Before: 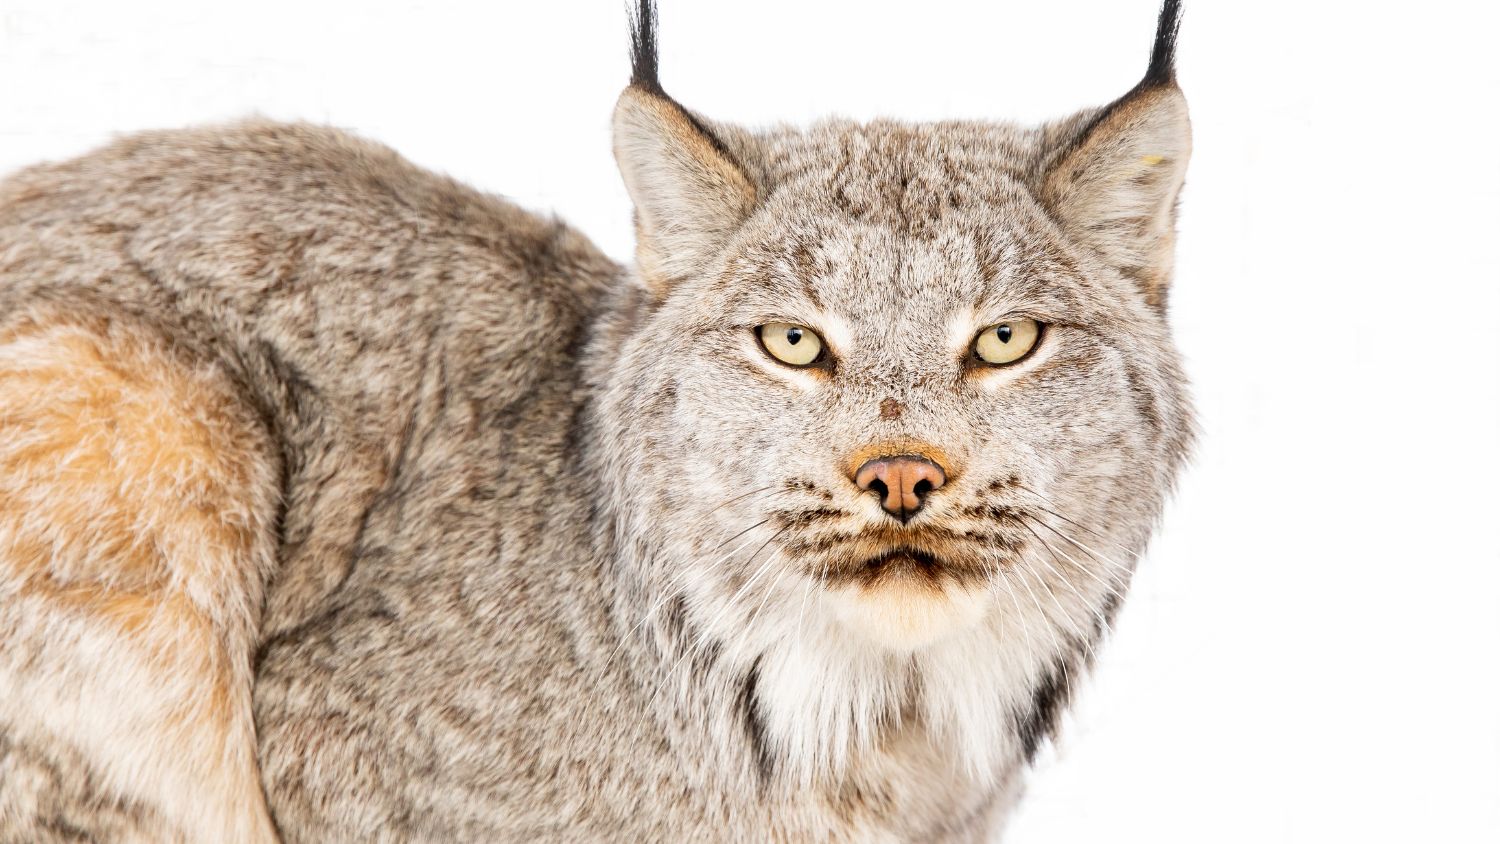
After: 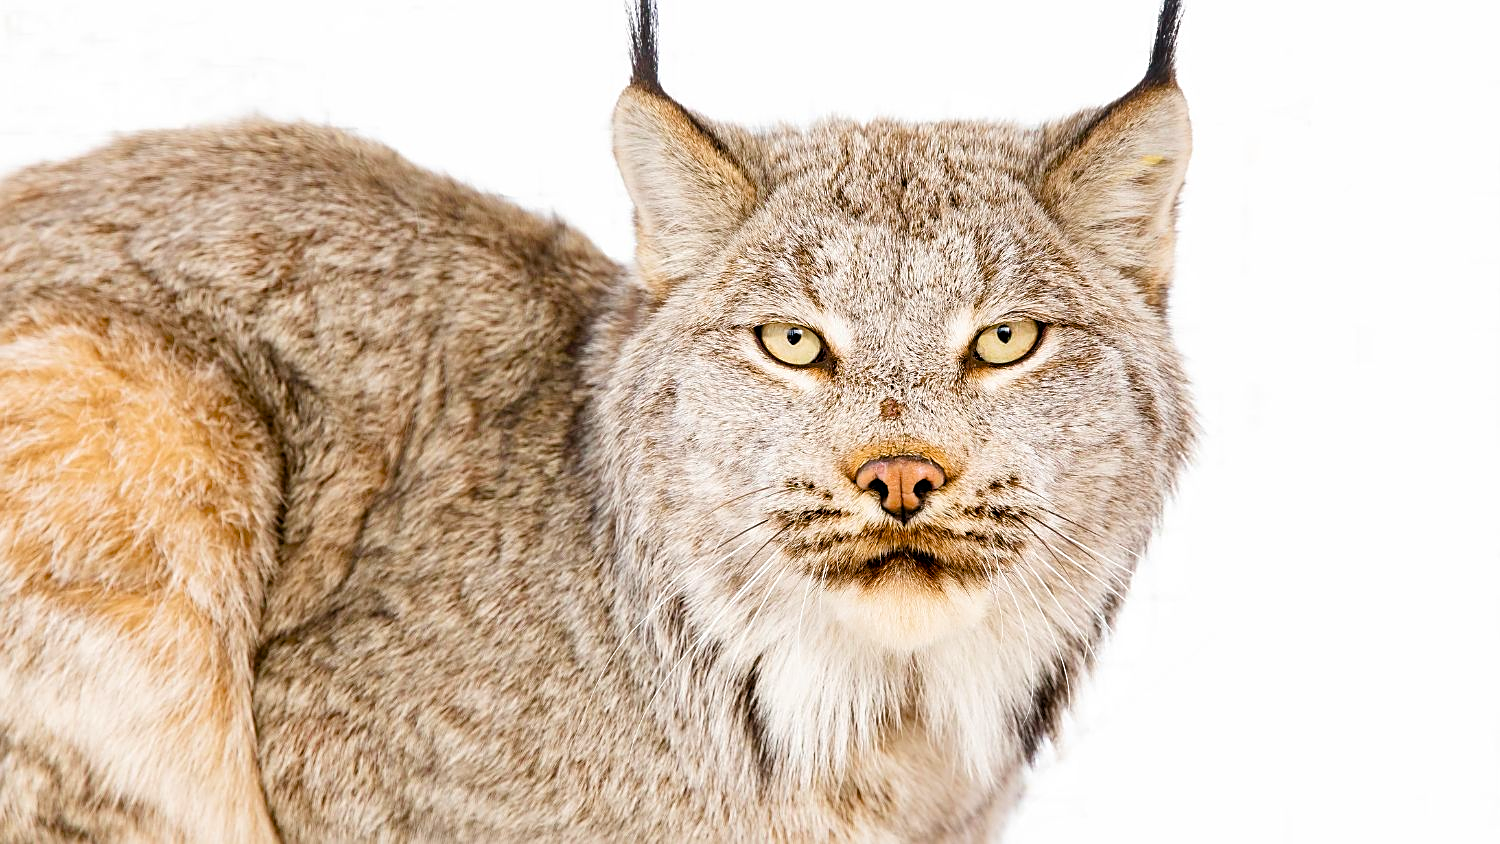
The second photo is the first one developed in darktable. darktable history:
sharpen: on, module defaults
color balance rgb: perceptual saturation grading › global saturation 39.562%, perceptual saturation grading › highlights -50.563%, perceptual saturation grading › shadows 30.806%, global vibrance 20%
velvia: on, module defaults
